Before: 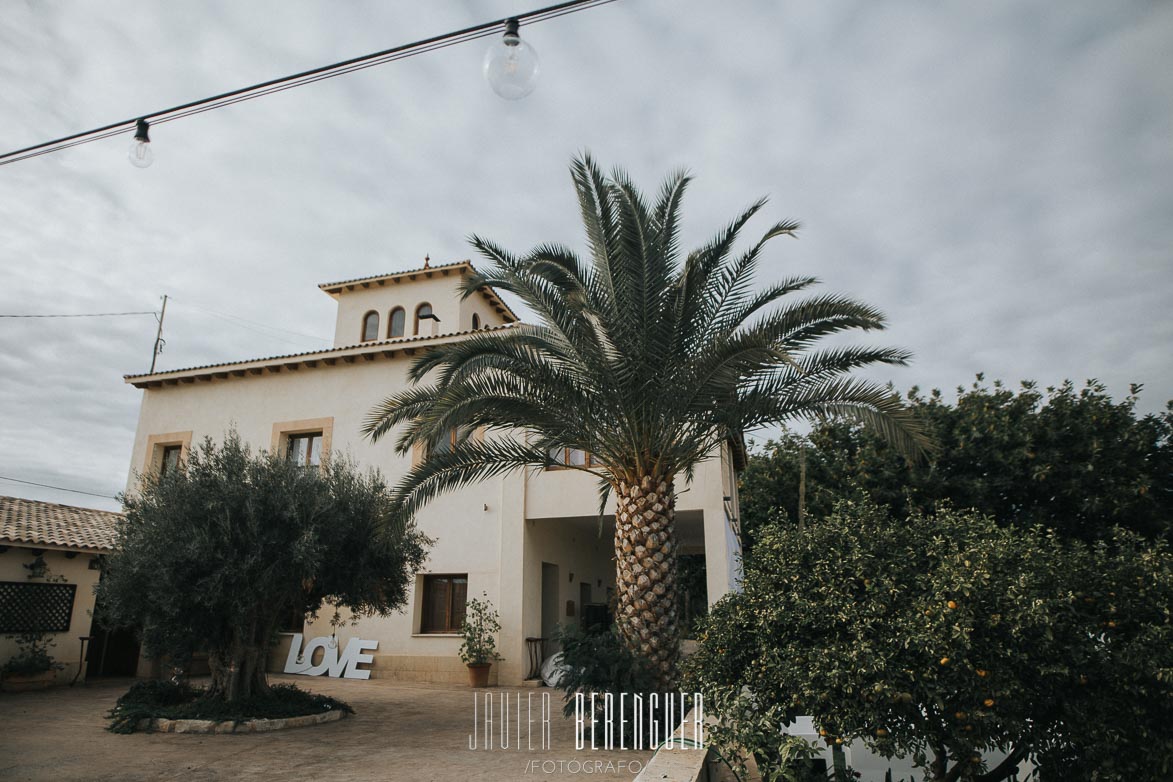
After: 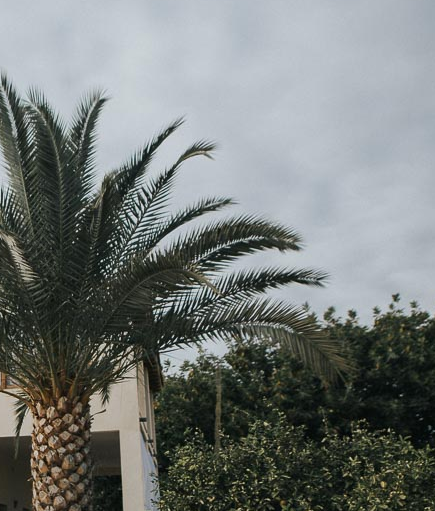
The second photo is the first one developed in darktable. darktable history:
crop and rotate: left 49.836%, top 10.123%, right 13.072%, bottom 24.423%
